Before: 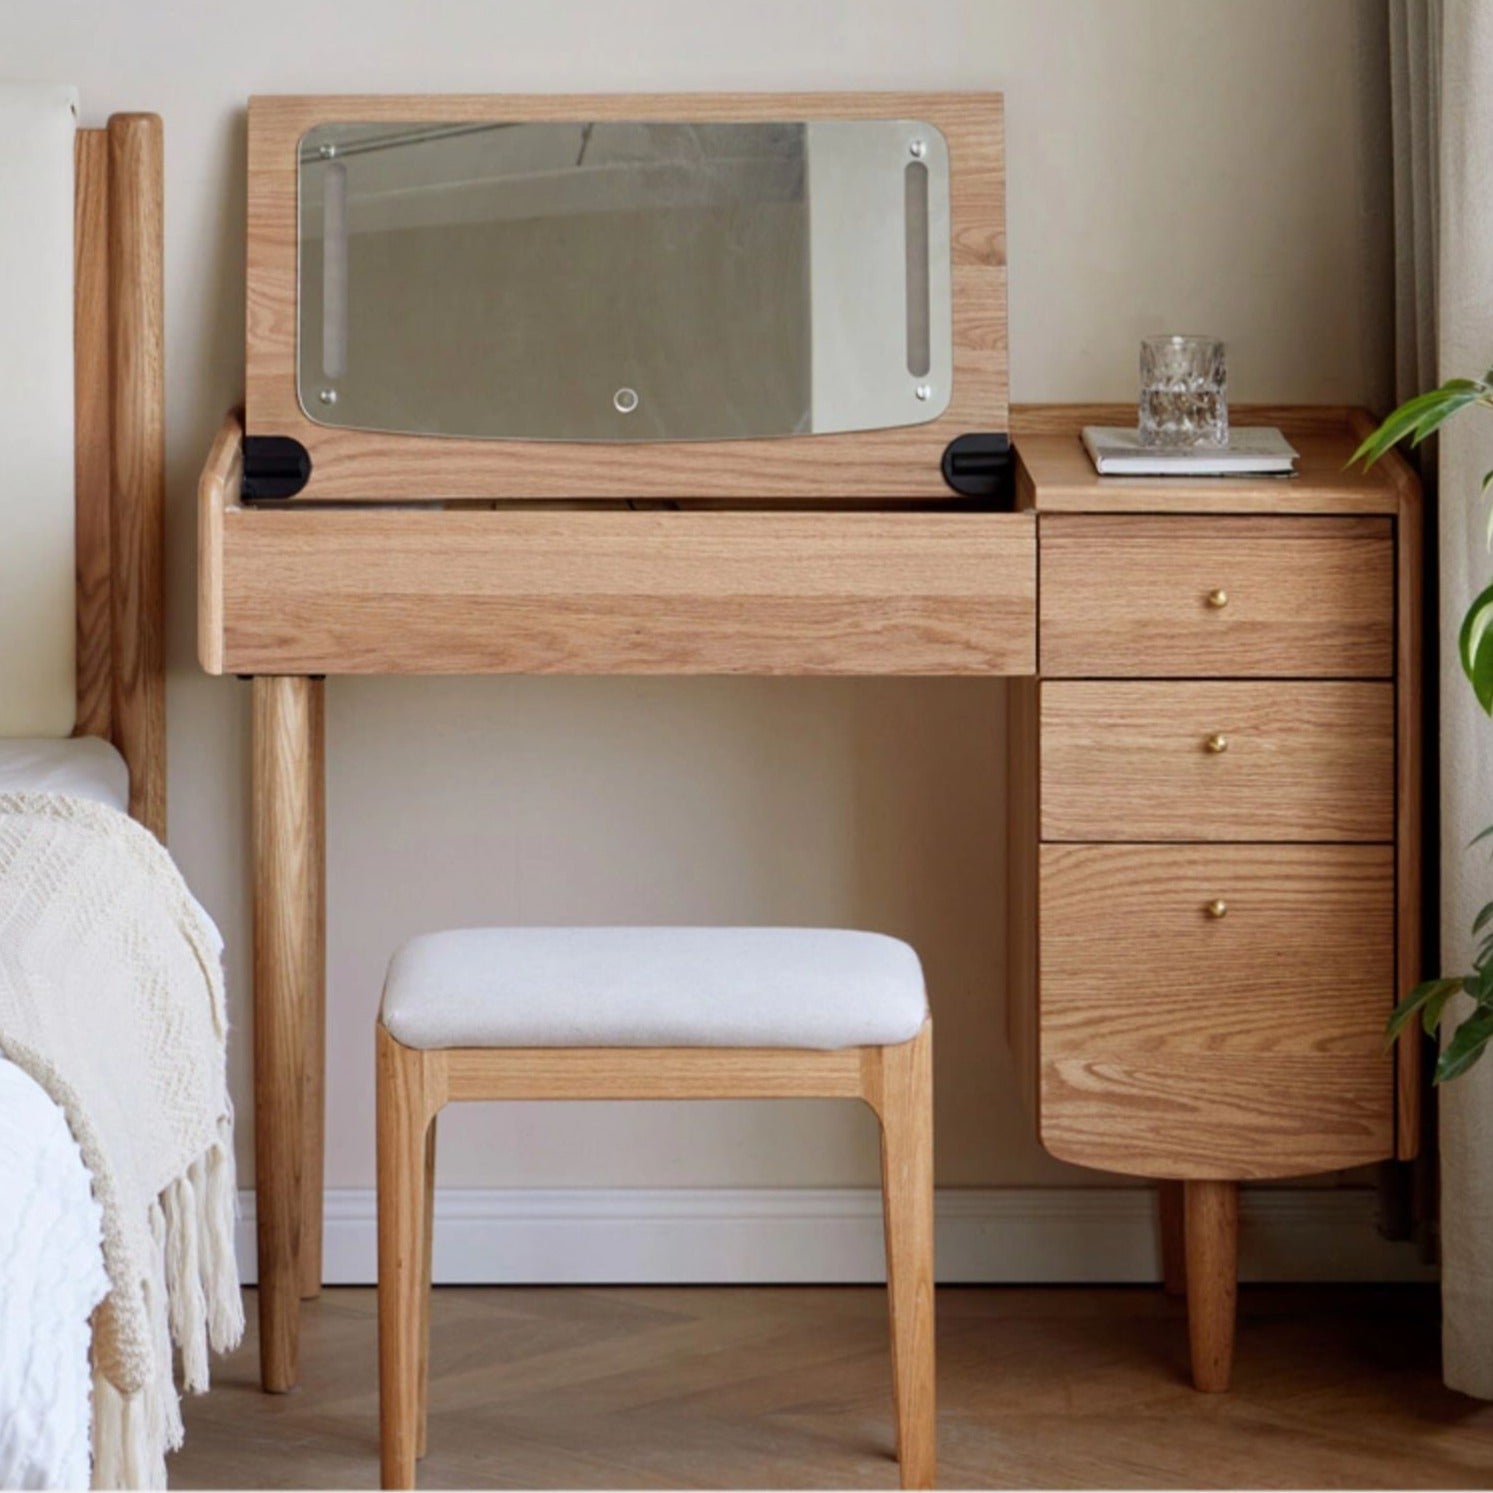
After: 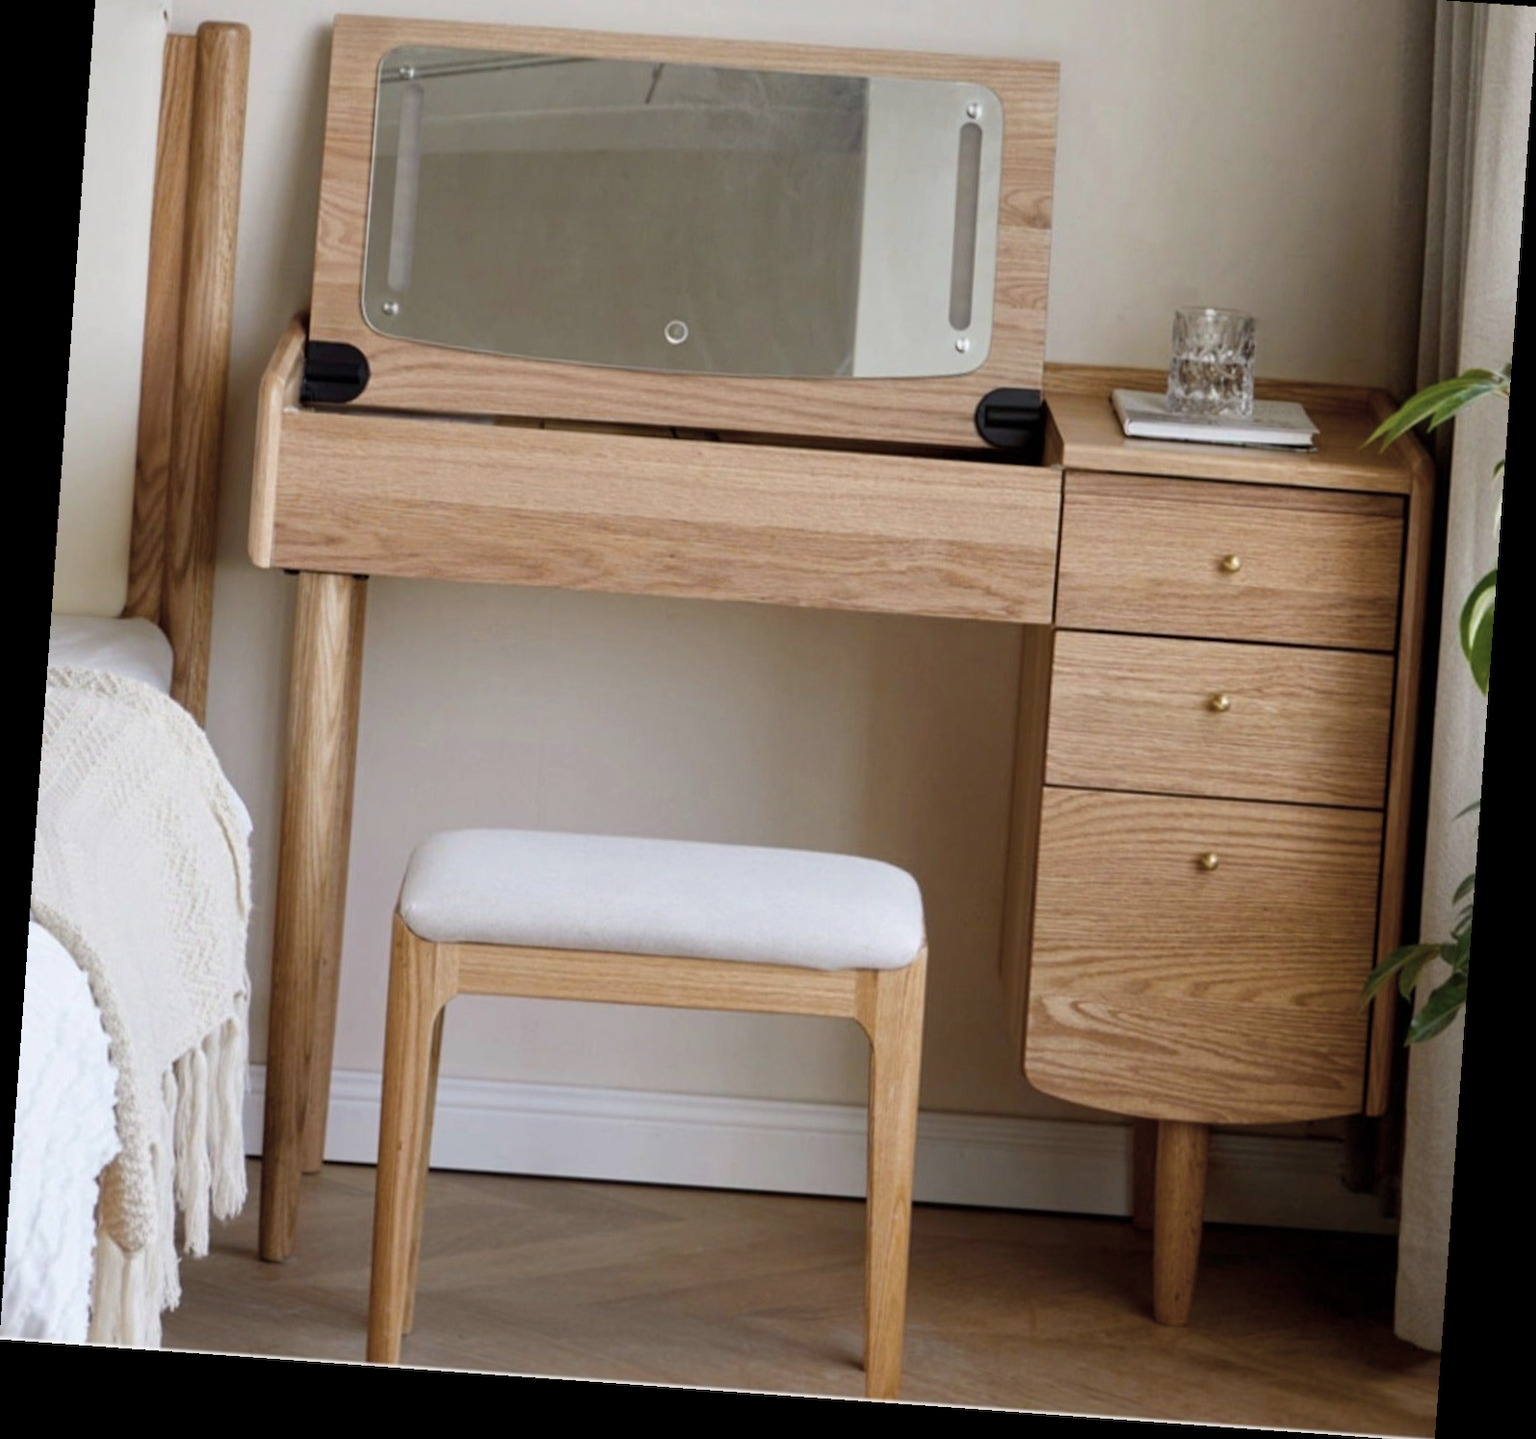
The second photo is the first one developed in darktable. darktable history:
crop and rotate: top 6.25%
rotate and perspective: rotation 4.1°, automatic cropping off
color balance rgb: linear chroma grading › global chroma 15%, perceptual saturation grading › global saturation 30%
color correction: saturation 0.57
